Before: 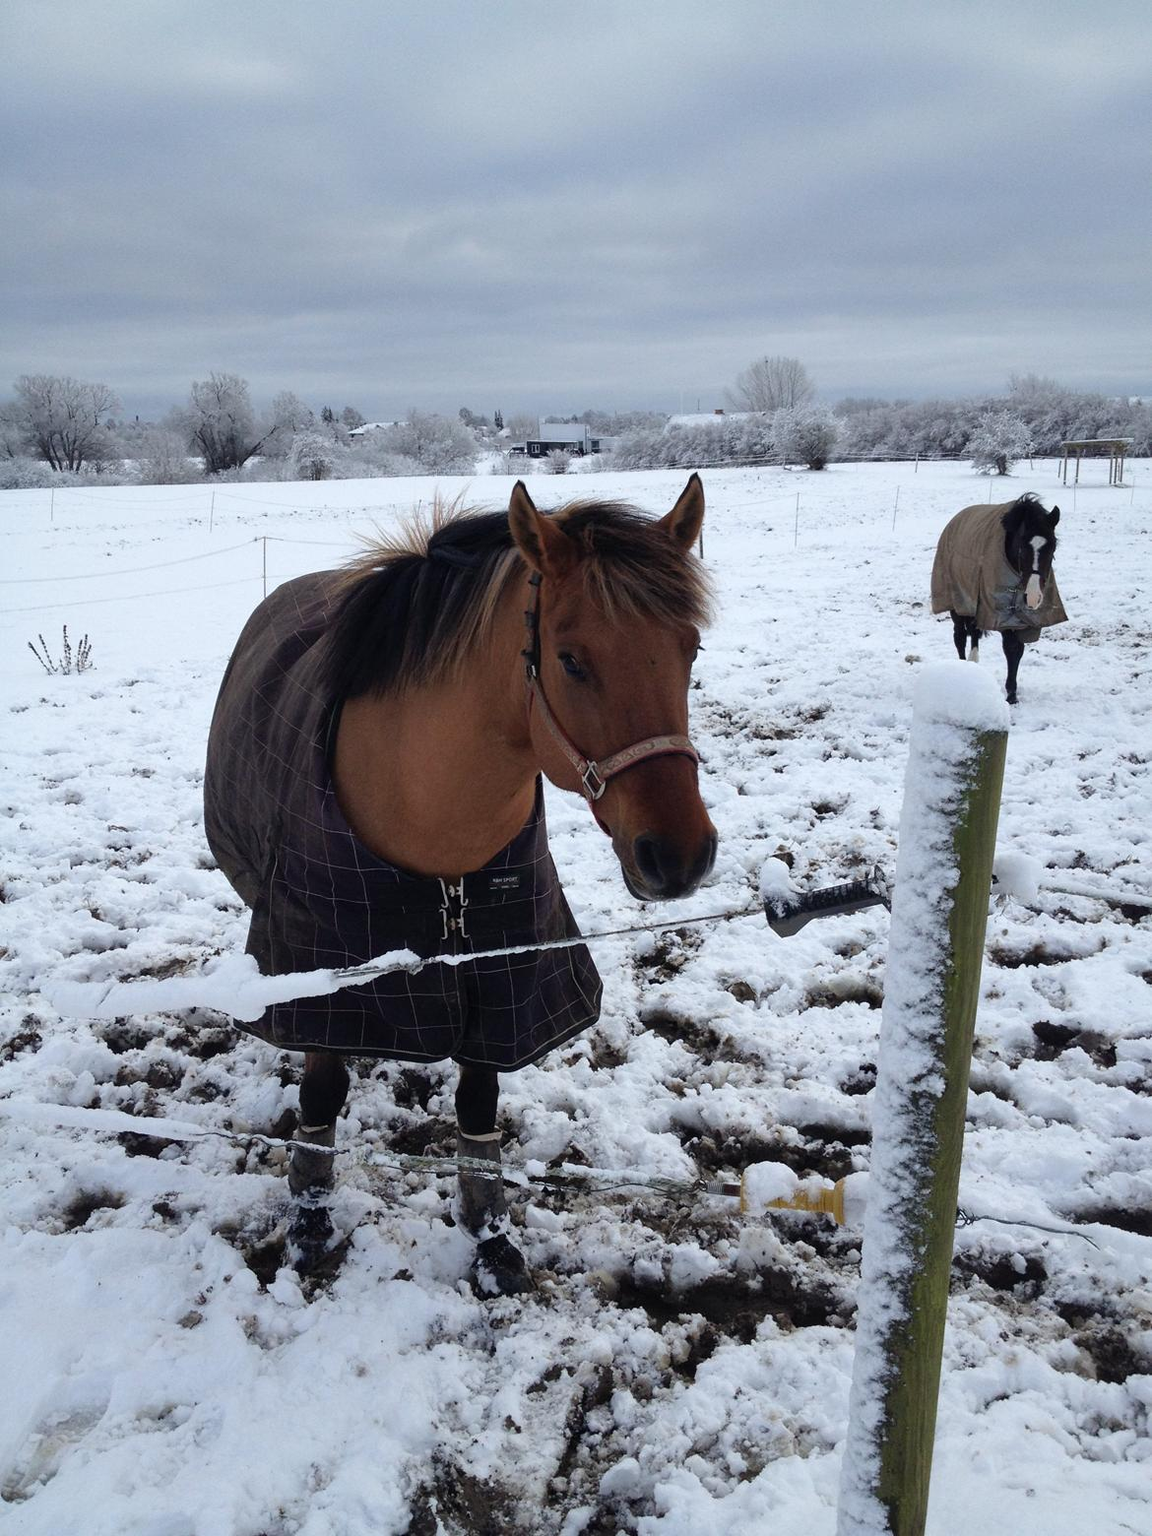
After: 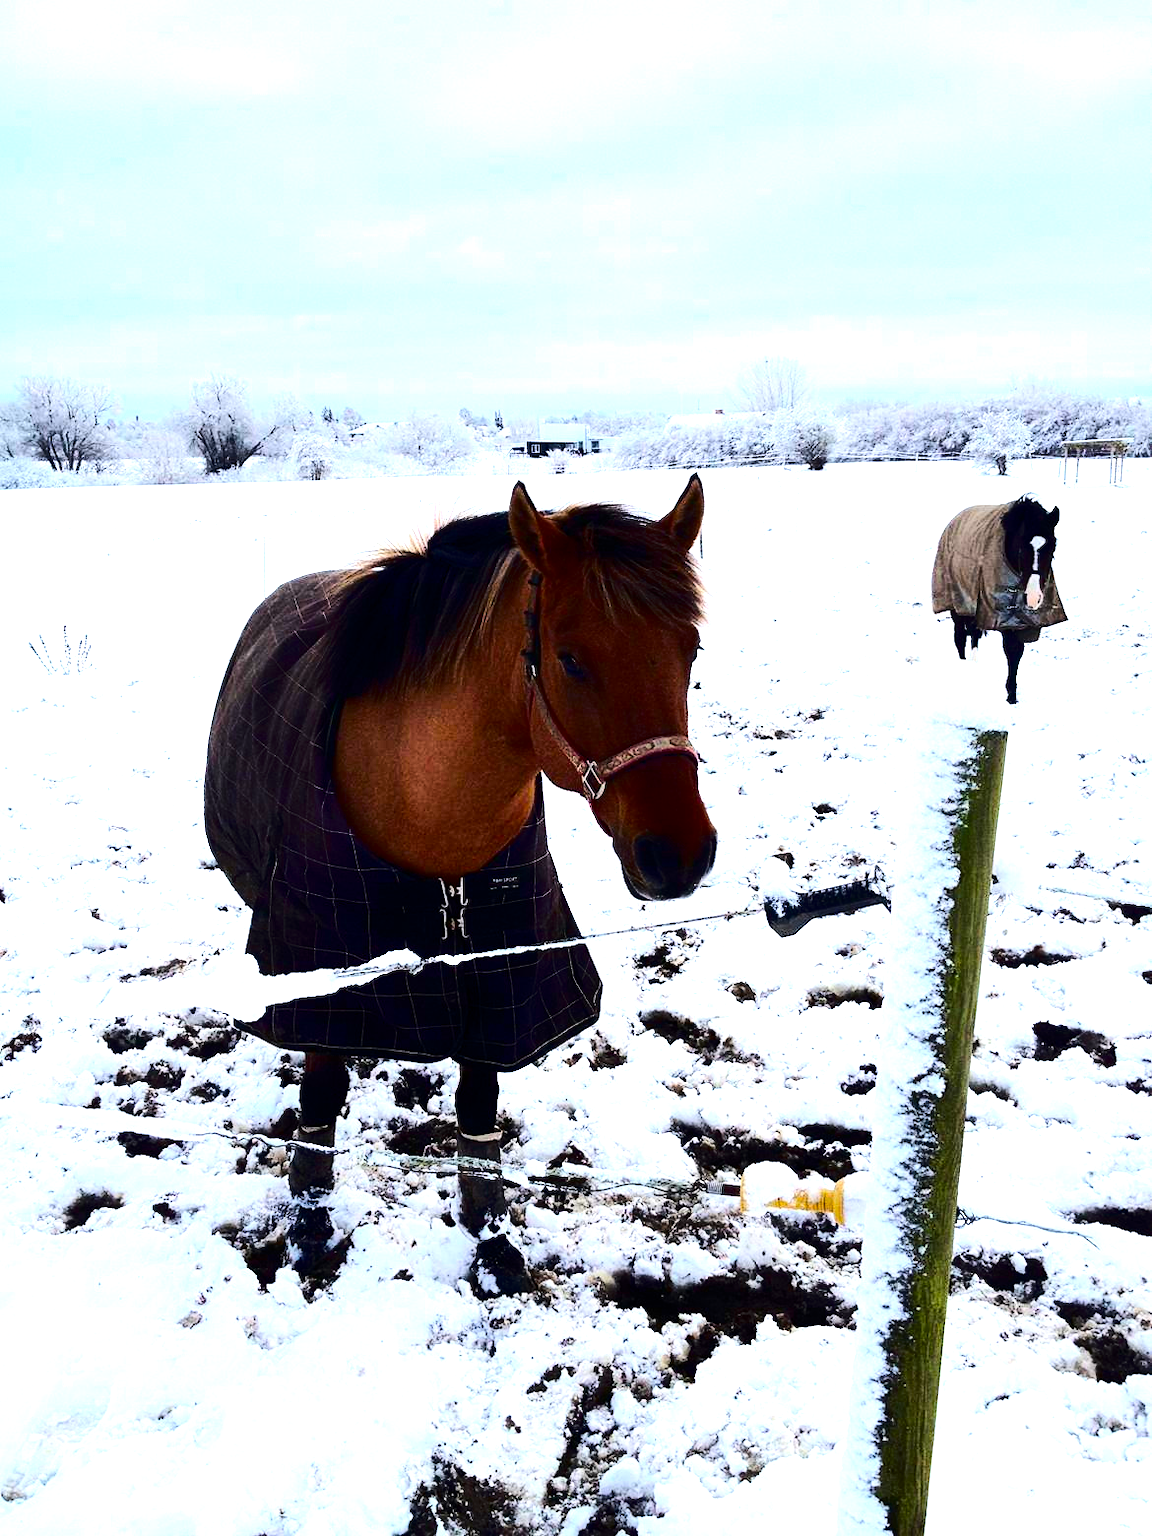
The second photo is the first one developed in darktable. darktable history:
exposure: exposure 0.94 EV, compensate highlight preservation false
contrast brightness saturation: contrast 0.317, brightness -0.079, saturation 0.171
contrast equalizer: octaves 7, y [[0.5, 0.496, 0.435, 0.435, 0.496, 0.5], [0.5 ×6], [0.5 ×6], [0 ×6], [0 ×6]]
color balance rgb: global offset › luminance -0.503%, perceptual saturation grading › global saturation 25.087%, perceptual brilliance grading › highlights 18.102%, perceptual brilliance grading › mid-tones 31.994%, perceptual brilliance grading › shadows -31.143%, global vibrance 20%
